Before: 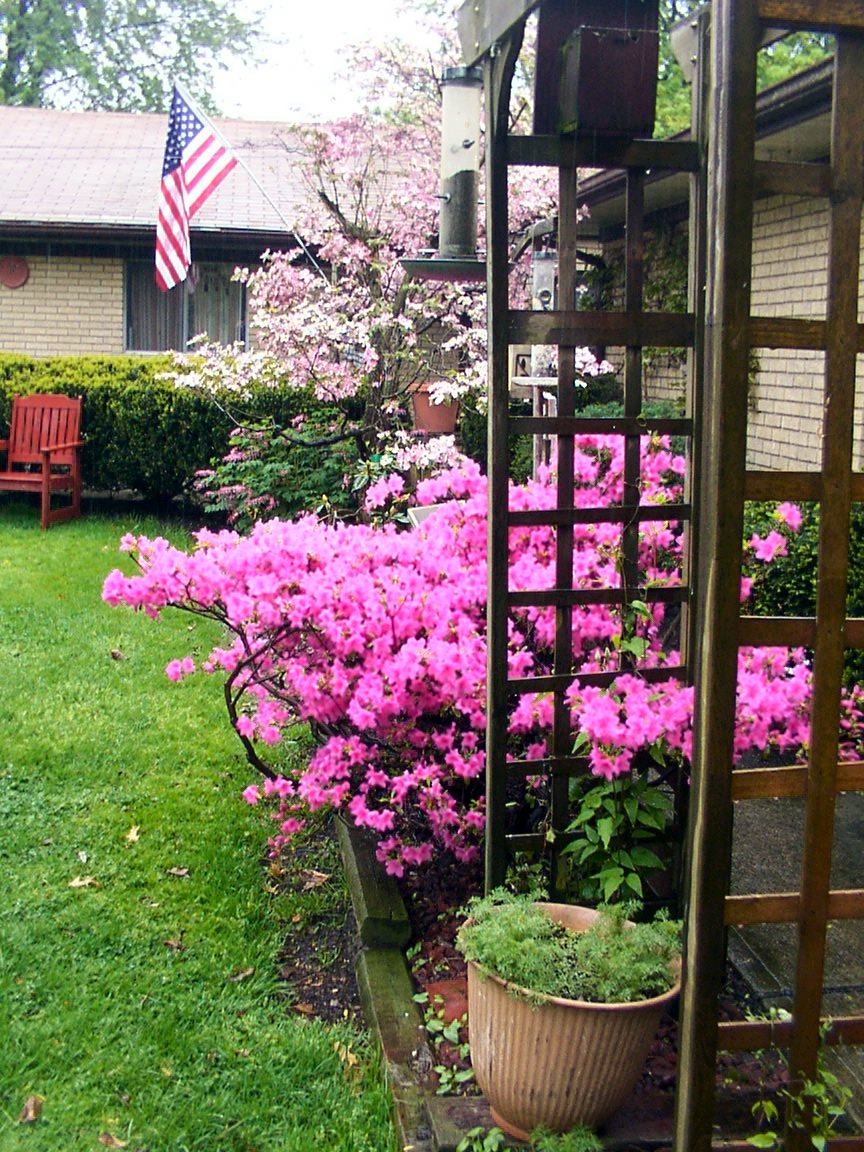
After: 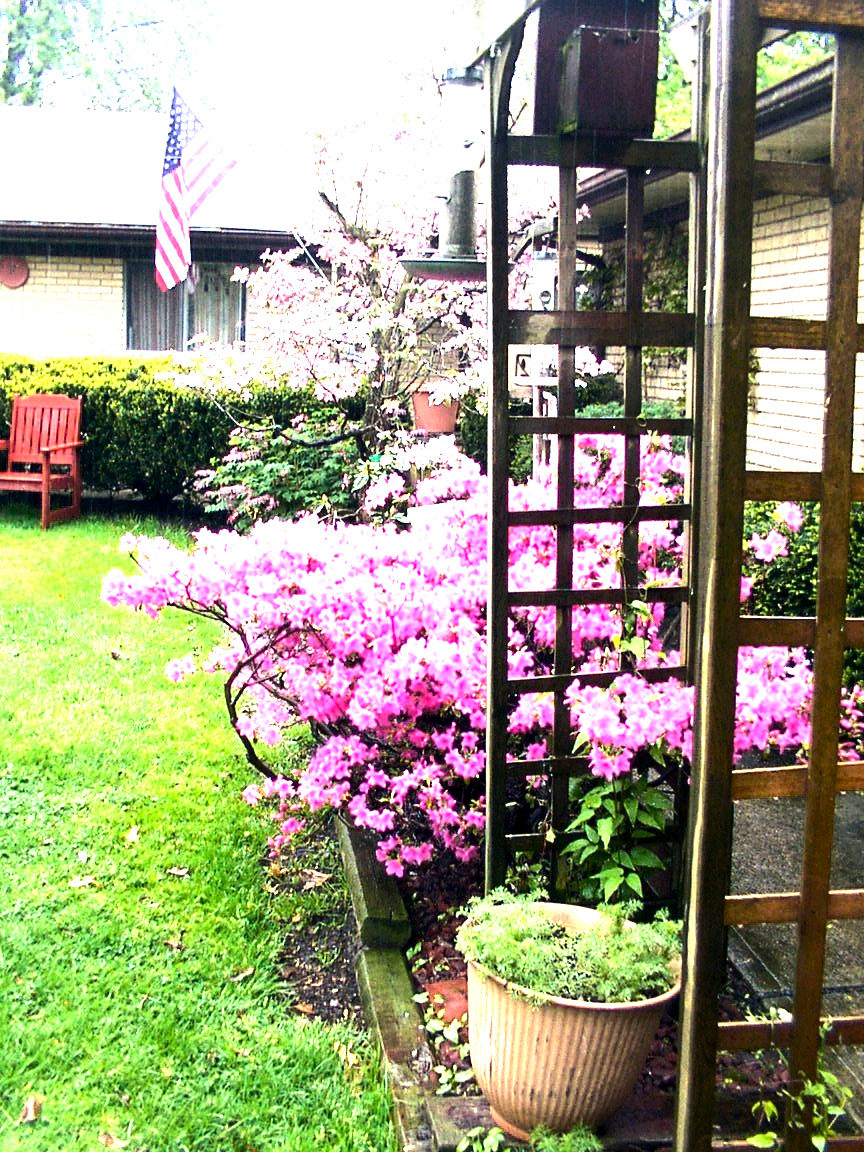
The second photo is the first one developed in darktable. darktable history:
tone equalizer: -8 EV -0.75 EV, -7 EV -0.7 EV, -6 EV -0.6 EV, -5 EV -0.4 EV, -3 EV 0.4 EV, -2 EV 0.6 EV, -1 EV 0.7 EV, +0 EV 0.75 EV, edges refinement/feathering 500, mask exposure compensation -1.57 EV, preserve details no
exposure: black level correction 0.001, exposure 1.116 EV, compensate highlight preservation false
